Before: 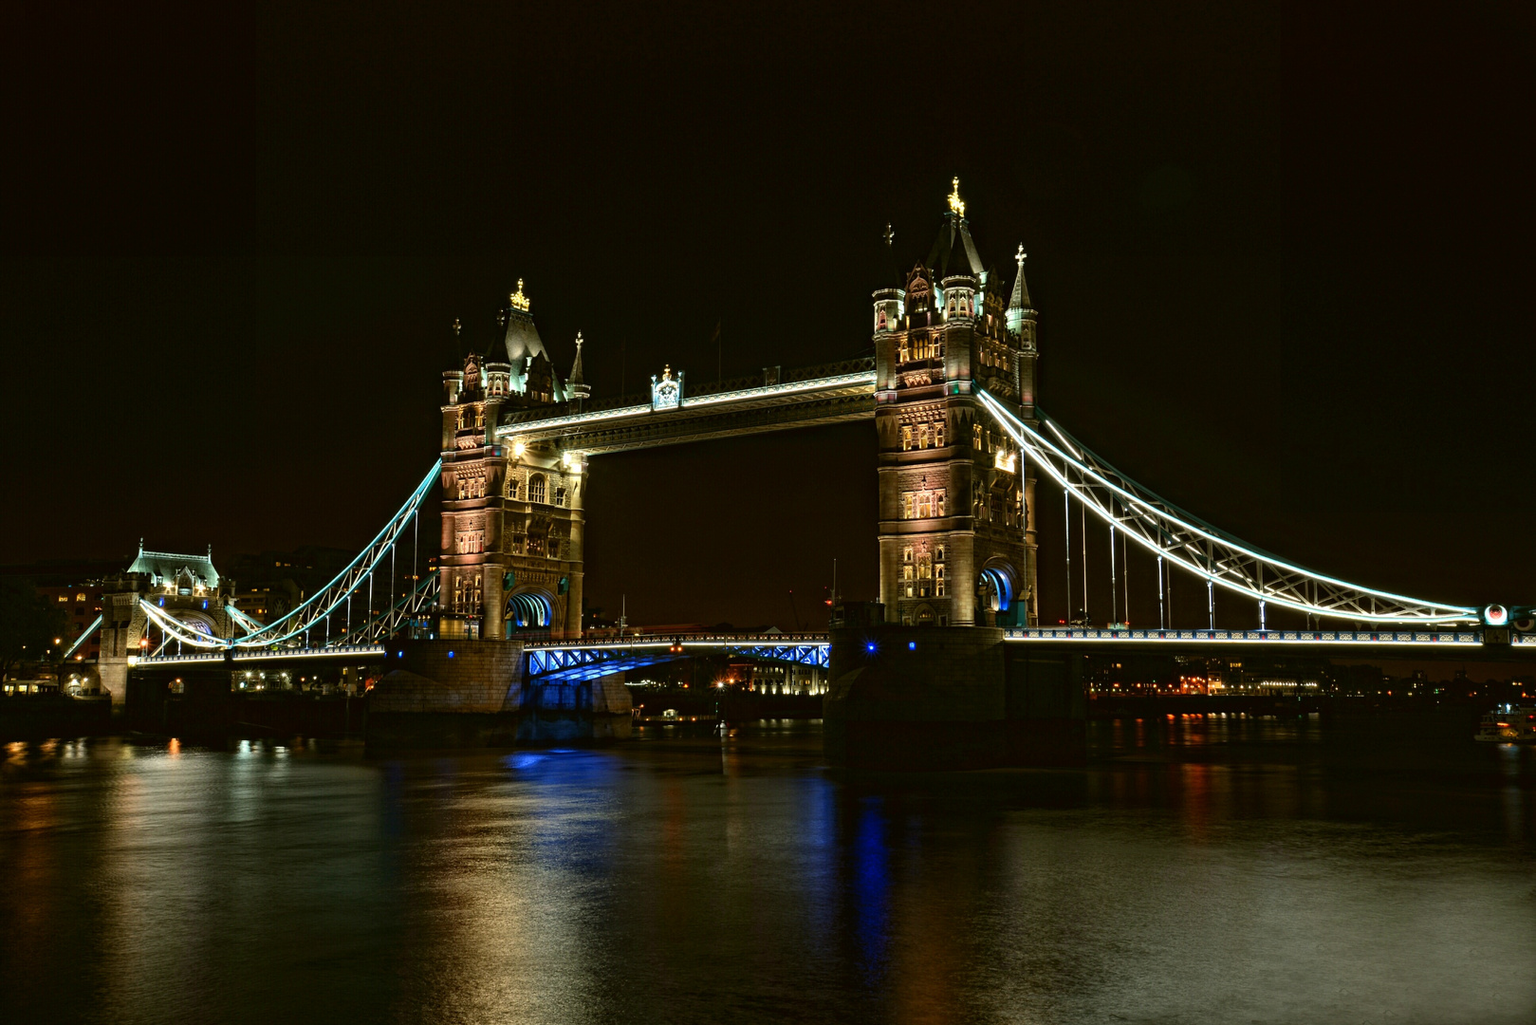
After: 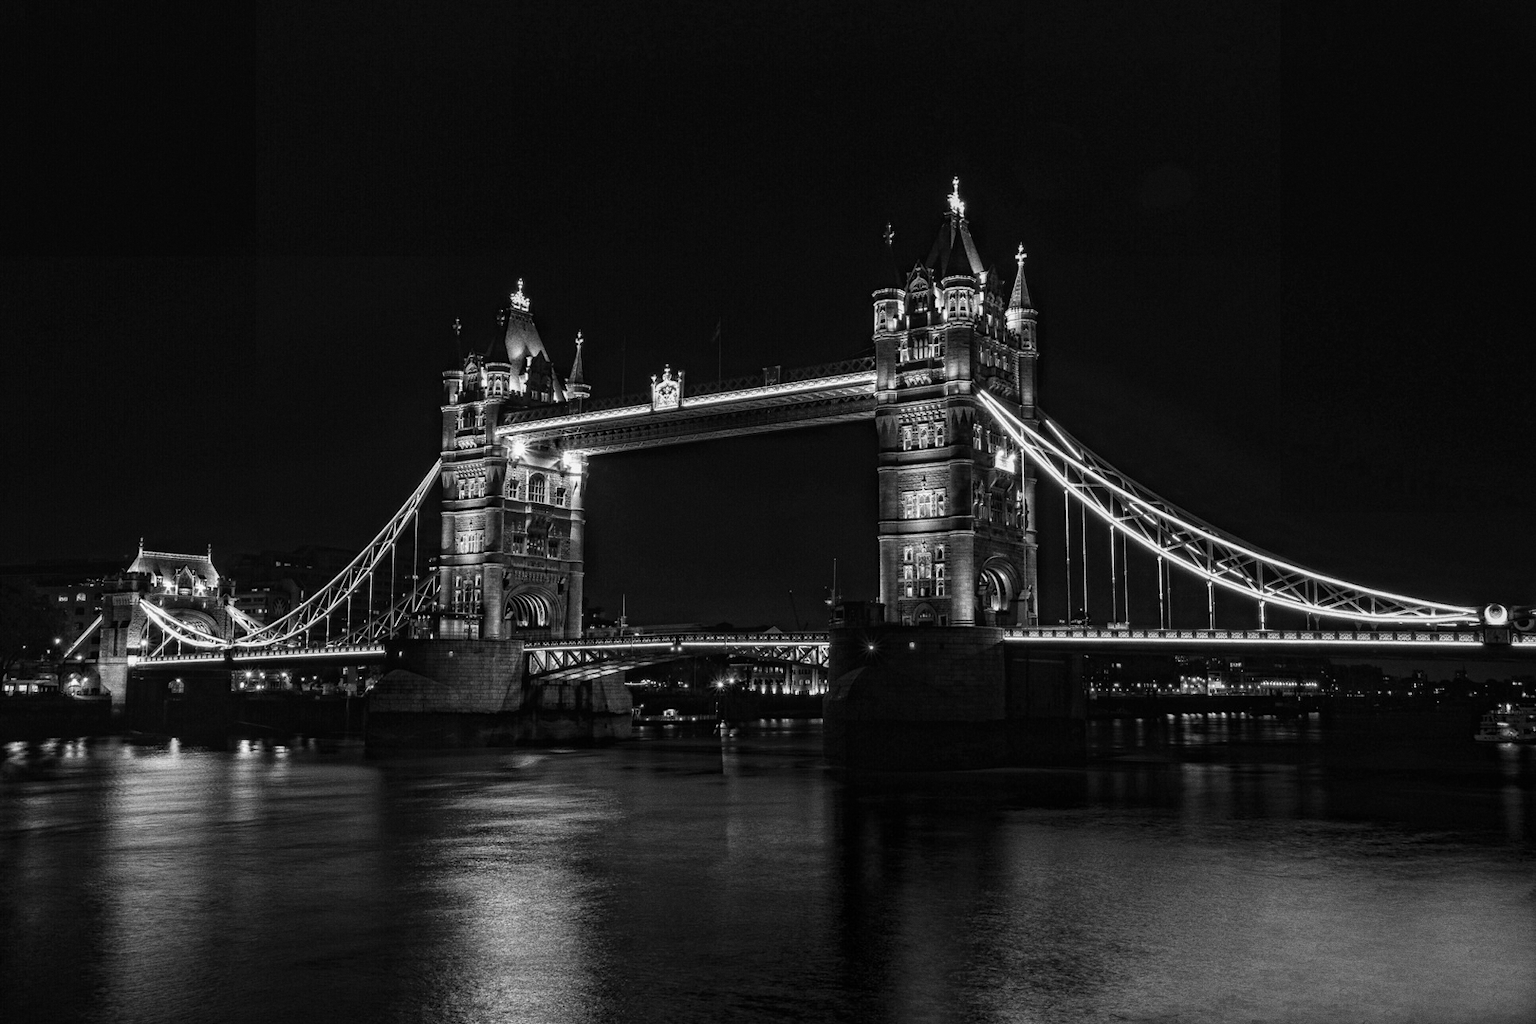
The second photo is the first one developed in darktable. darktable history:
local contrast: on, module defaults
white balance: red 1.123, blue 0.83
grain: coarseness 0.09 ISO
monochrome: a -71.75, b 75.82
